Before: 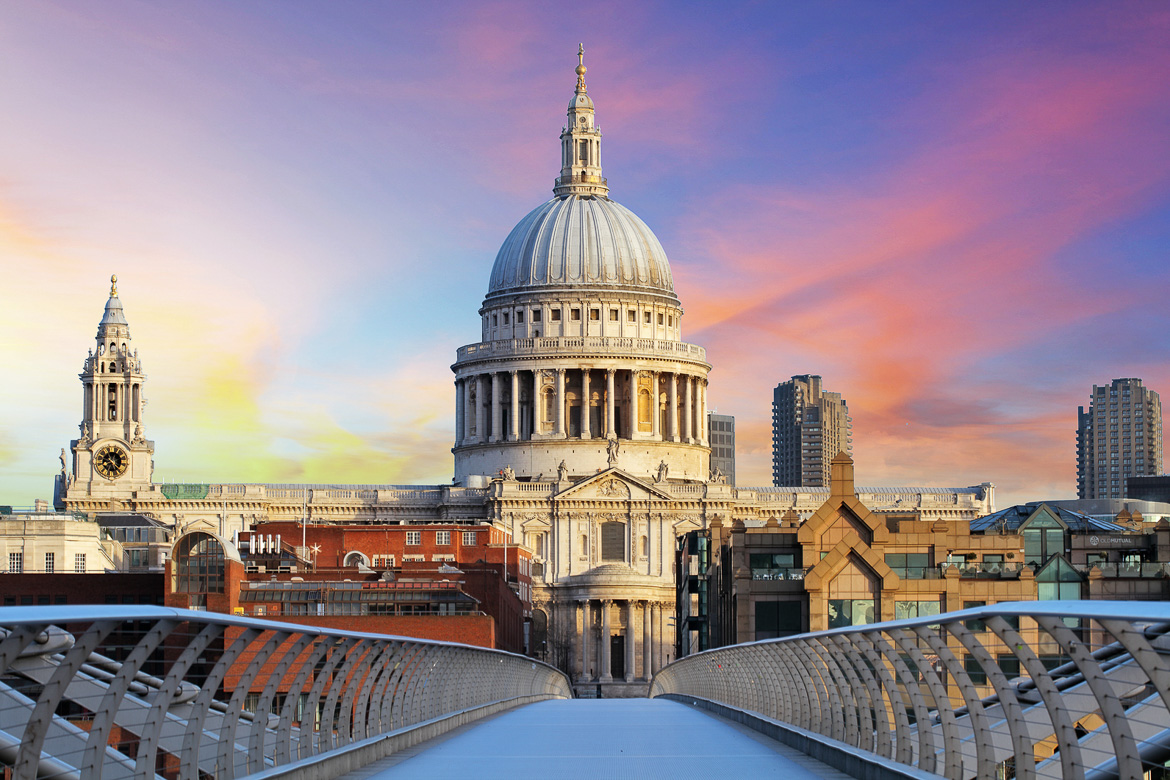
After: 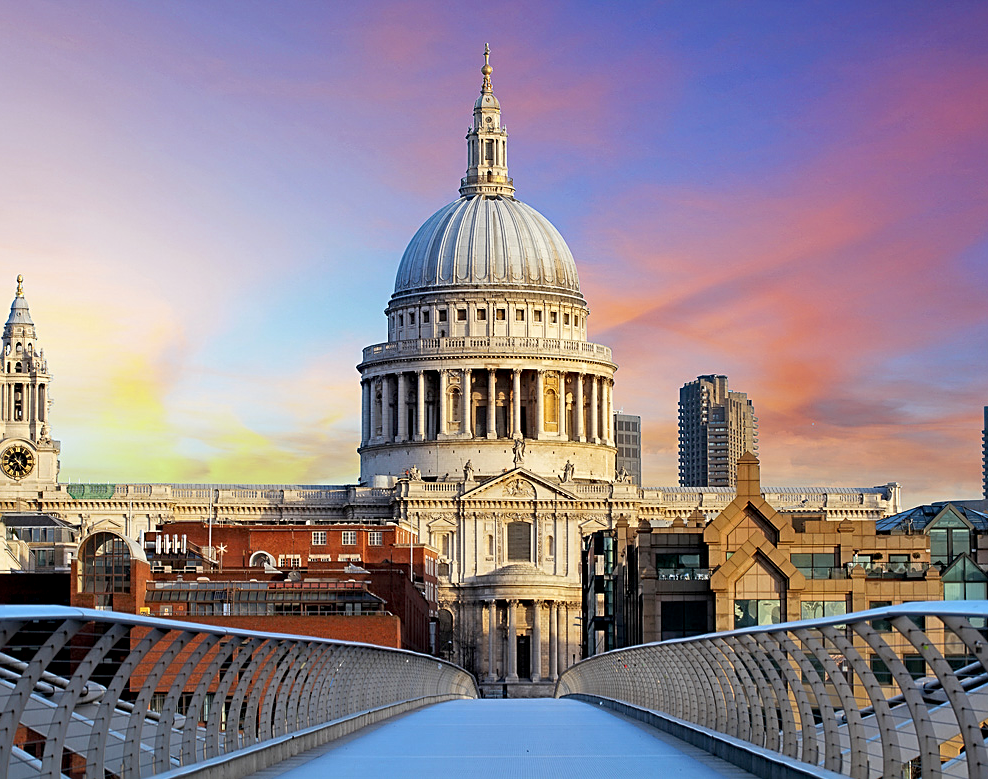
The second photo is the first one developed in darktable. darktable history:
crop: left 8.079%, right 7.445%
color zones: curves: ch0 [(0.068, 0.464) (0.25, 0.5) (0.48, 0.508) (0.75, 0.536) (0.886, 0.476) (0.967, 0.456)]; ch1 [(0.066, 0.456) (0.25, 0.5) (0.616, 0.508) (0.746, 0.56) (0.934, 0.444)]
sharpen: on, module defaults
exposure: black level correction 0.007, compensate exposure bias true, compensate highlight preservation false
